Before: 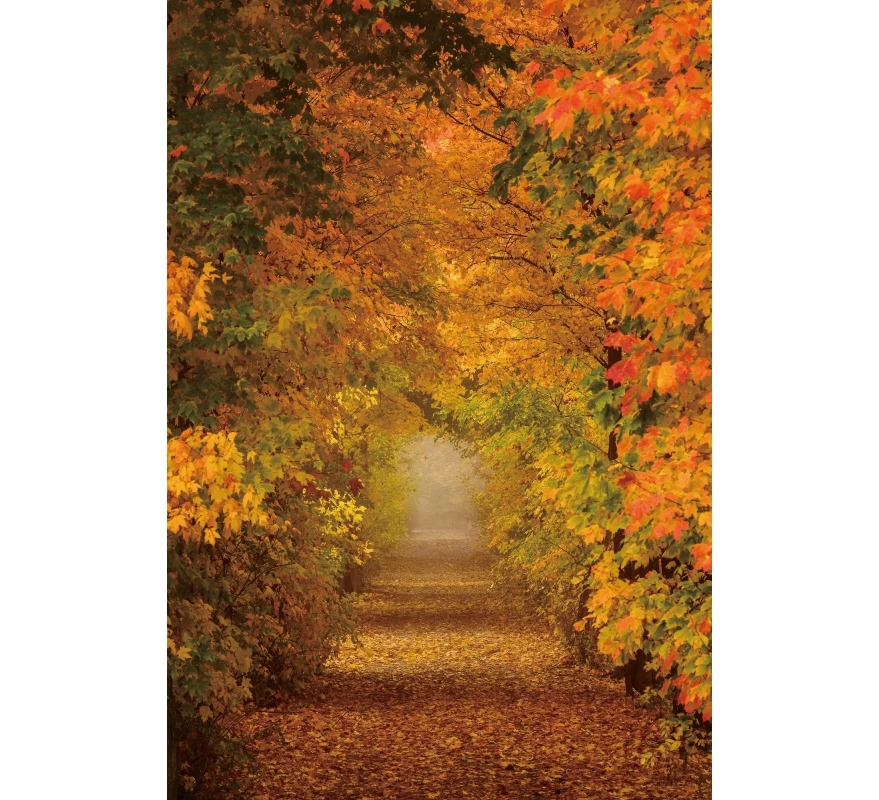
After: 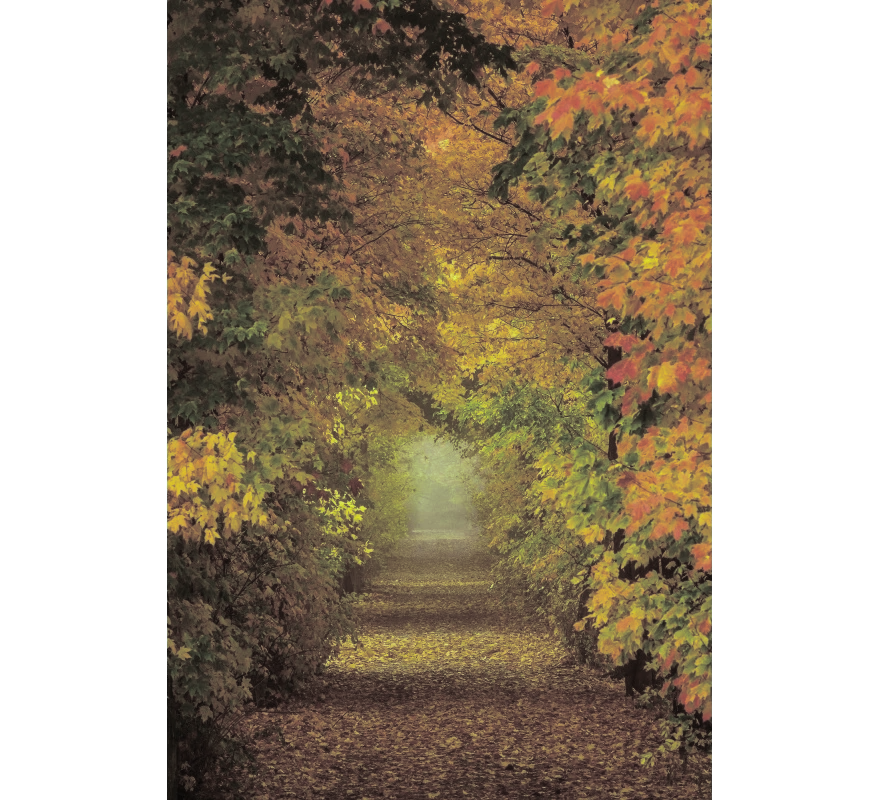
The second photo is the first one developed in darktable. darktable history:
color balance: mode lift, gamma, gain (sRGB), lift [0.997, 0.979, 1.021, 1.011], gamma [1, 1.084, 0.916, 0.998], gain [1, 0.87, 1.13, 1.101], contrast 4.55%, contrast fulcrum 38.24%, output saturation 104.09%
split-toning: shadows › hue 43.2°, shadows › saturation 0, highlights › hue 50.4°, highlights › saturation 1
